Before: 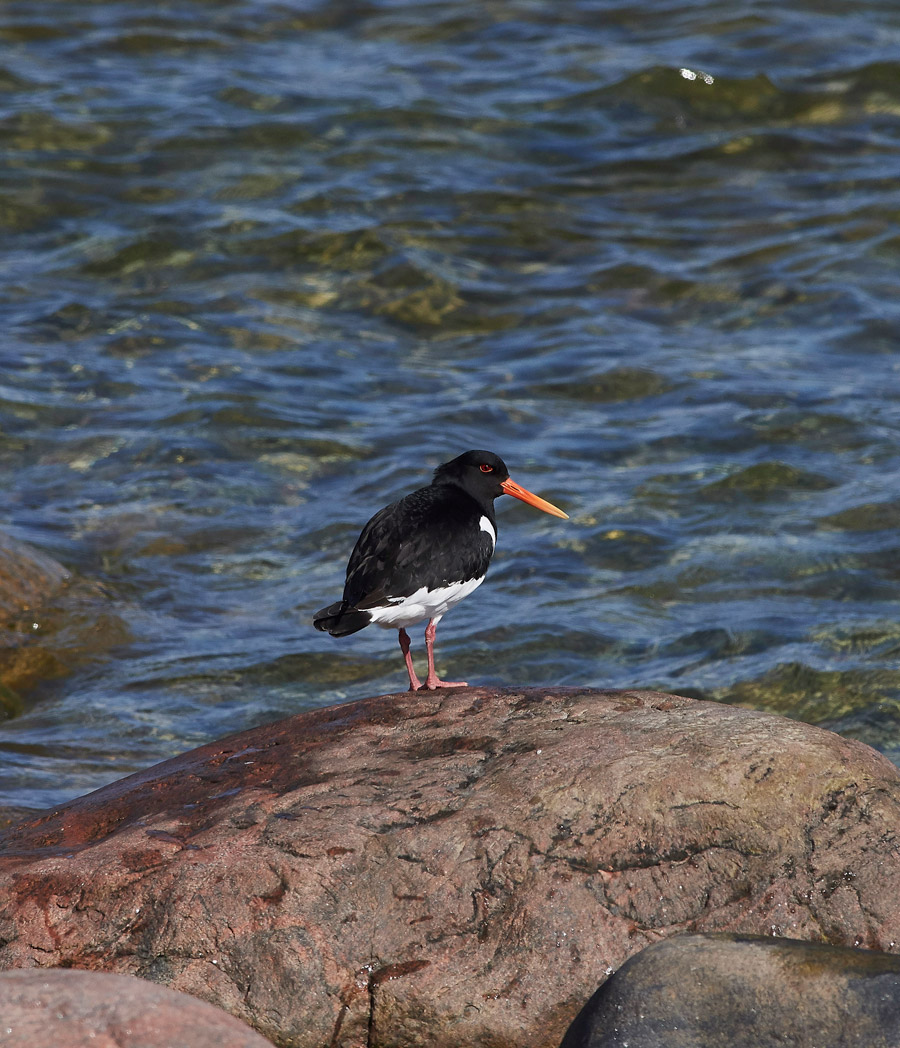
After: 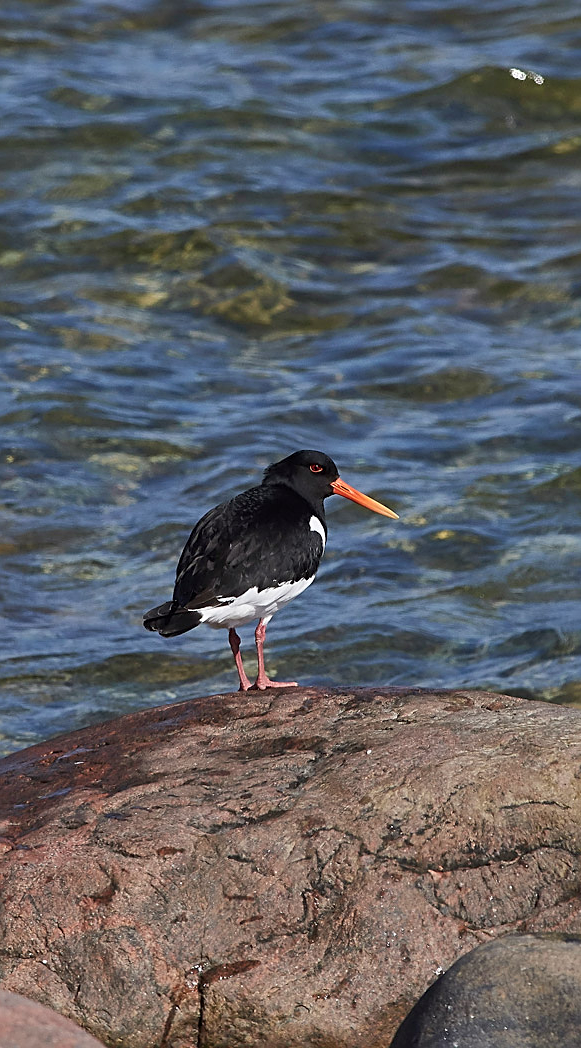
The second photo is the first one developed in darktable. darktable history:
crop and rotate: left 18.892%, right 16.507%
sharpen: on, module defaults
shadows and highlights: soften with gaussian
